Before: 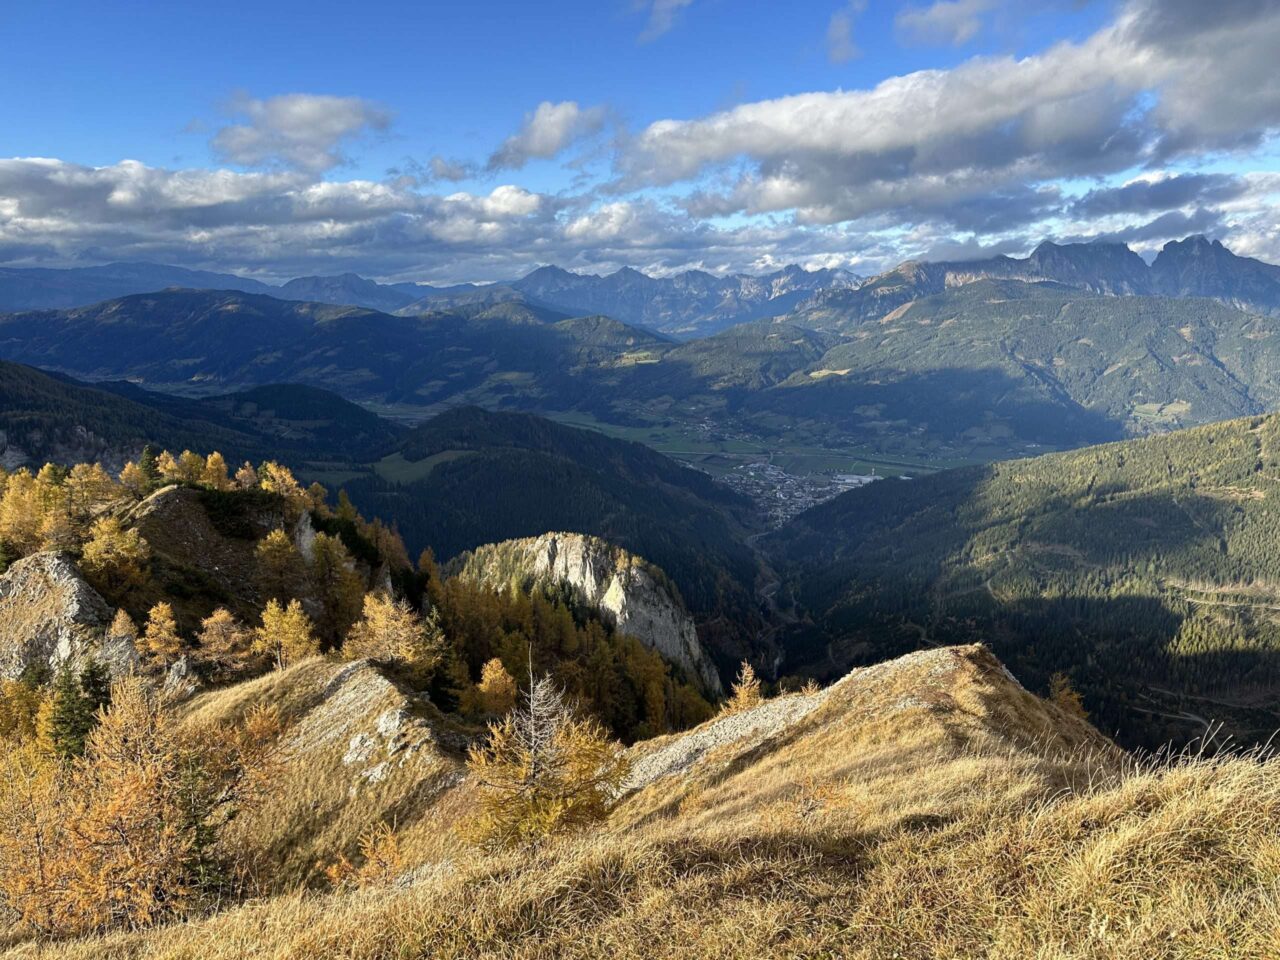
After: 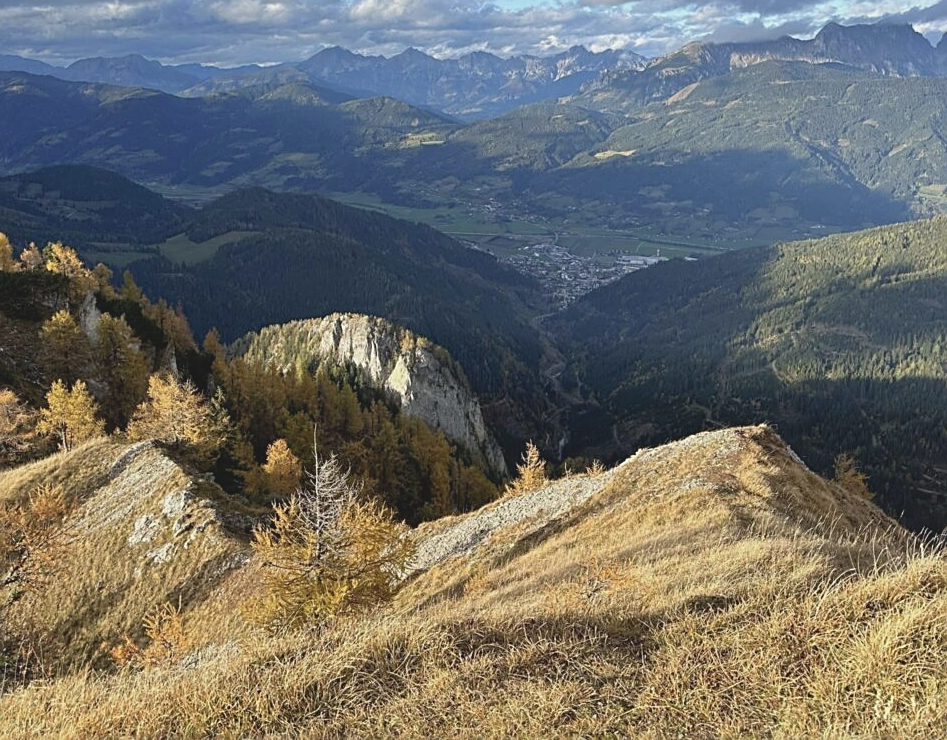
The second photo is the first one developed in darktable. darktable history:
contrast brightness saturation: contrast -0.15, brightness 0.05, saturation -0.12
crop: left 16.871%, top 22.857%, right 9.116%
sharpen: on, module defaults
